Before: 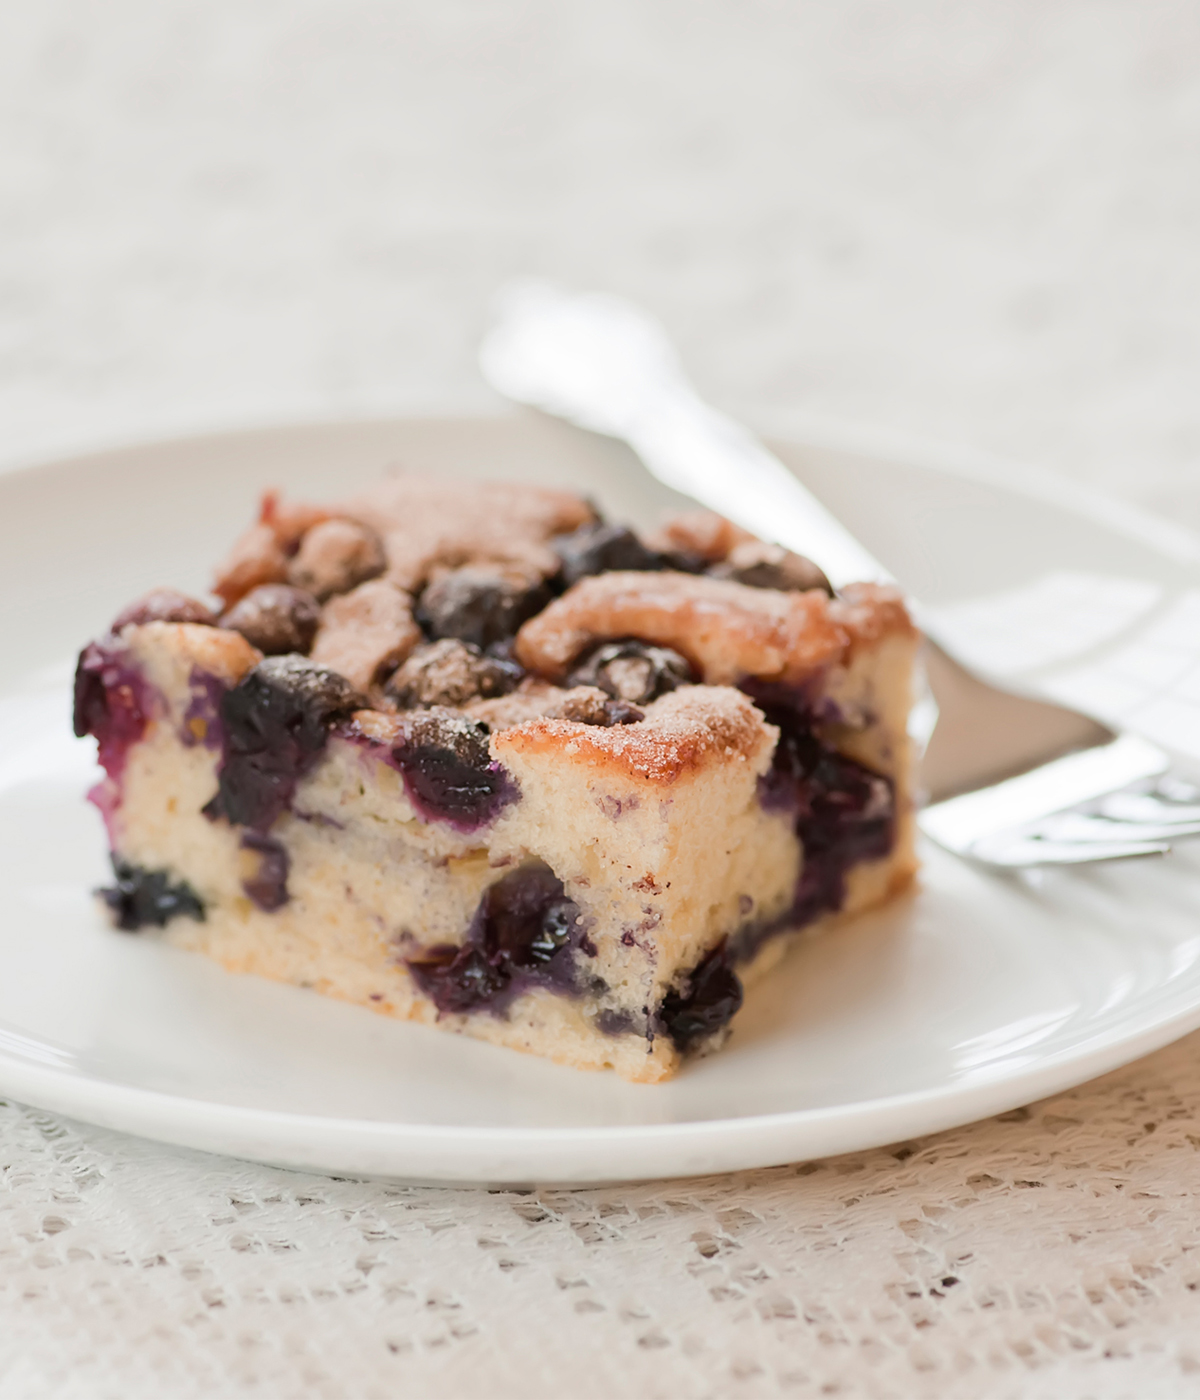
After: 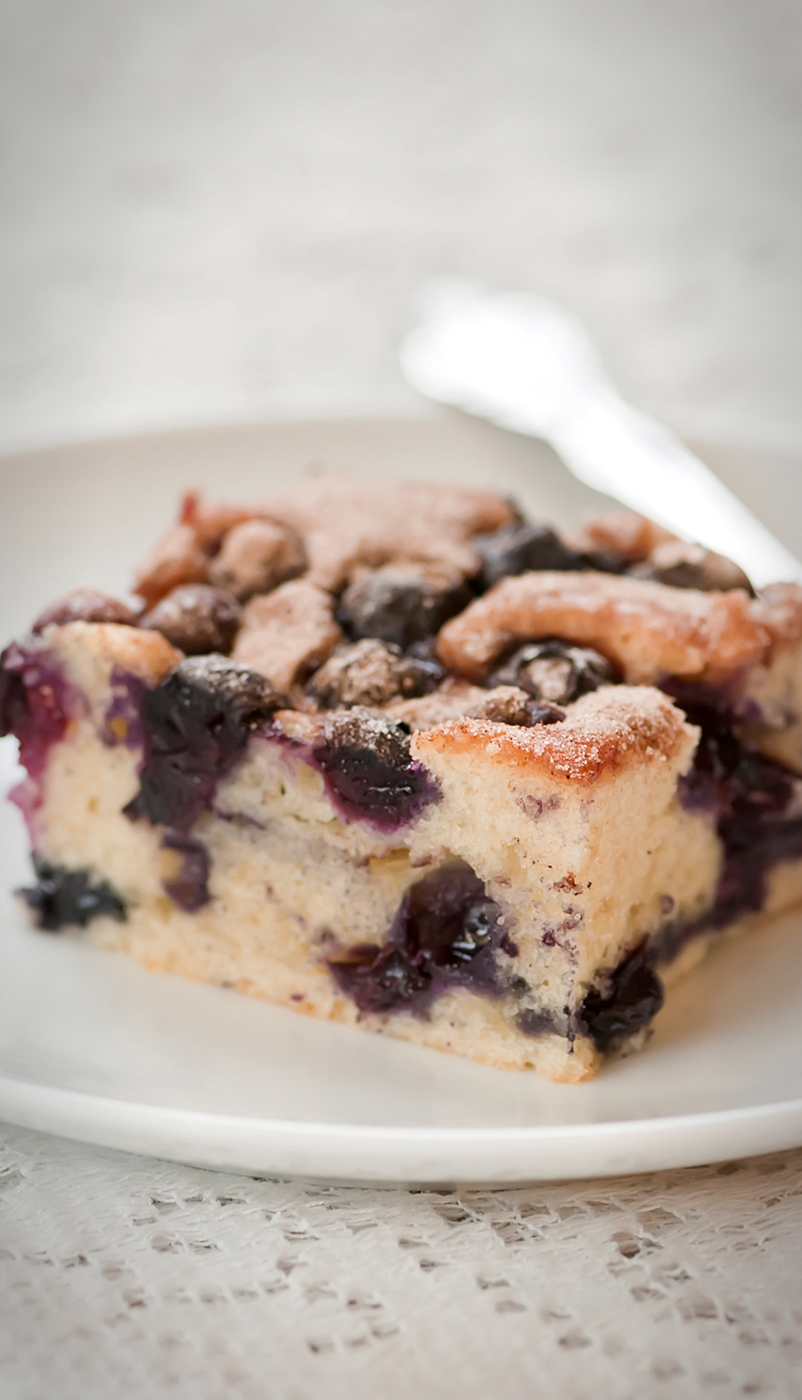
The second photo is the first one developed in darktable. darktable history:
crop and rotate: left 6.631%, right 26.492%
vignetting: brightness -0.424, saturation -0.198, automatic ratio true
local contrast: mode bilateral grid, contrast 20, coarseness 50, detail 132%, midtone range 0.2
